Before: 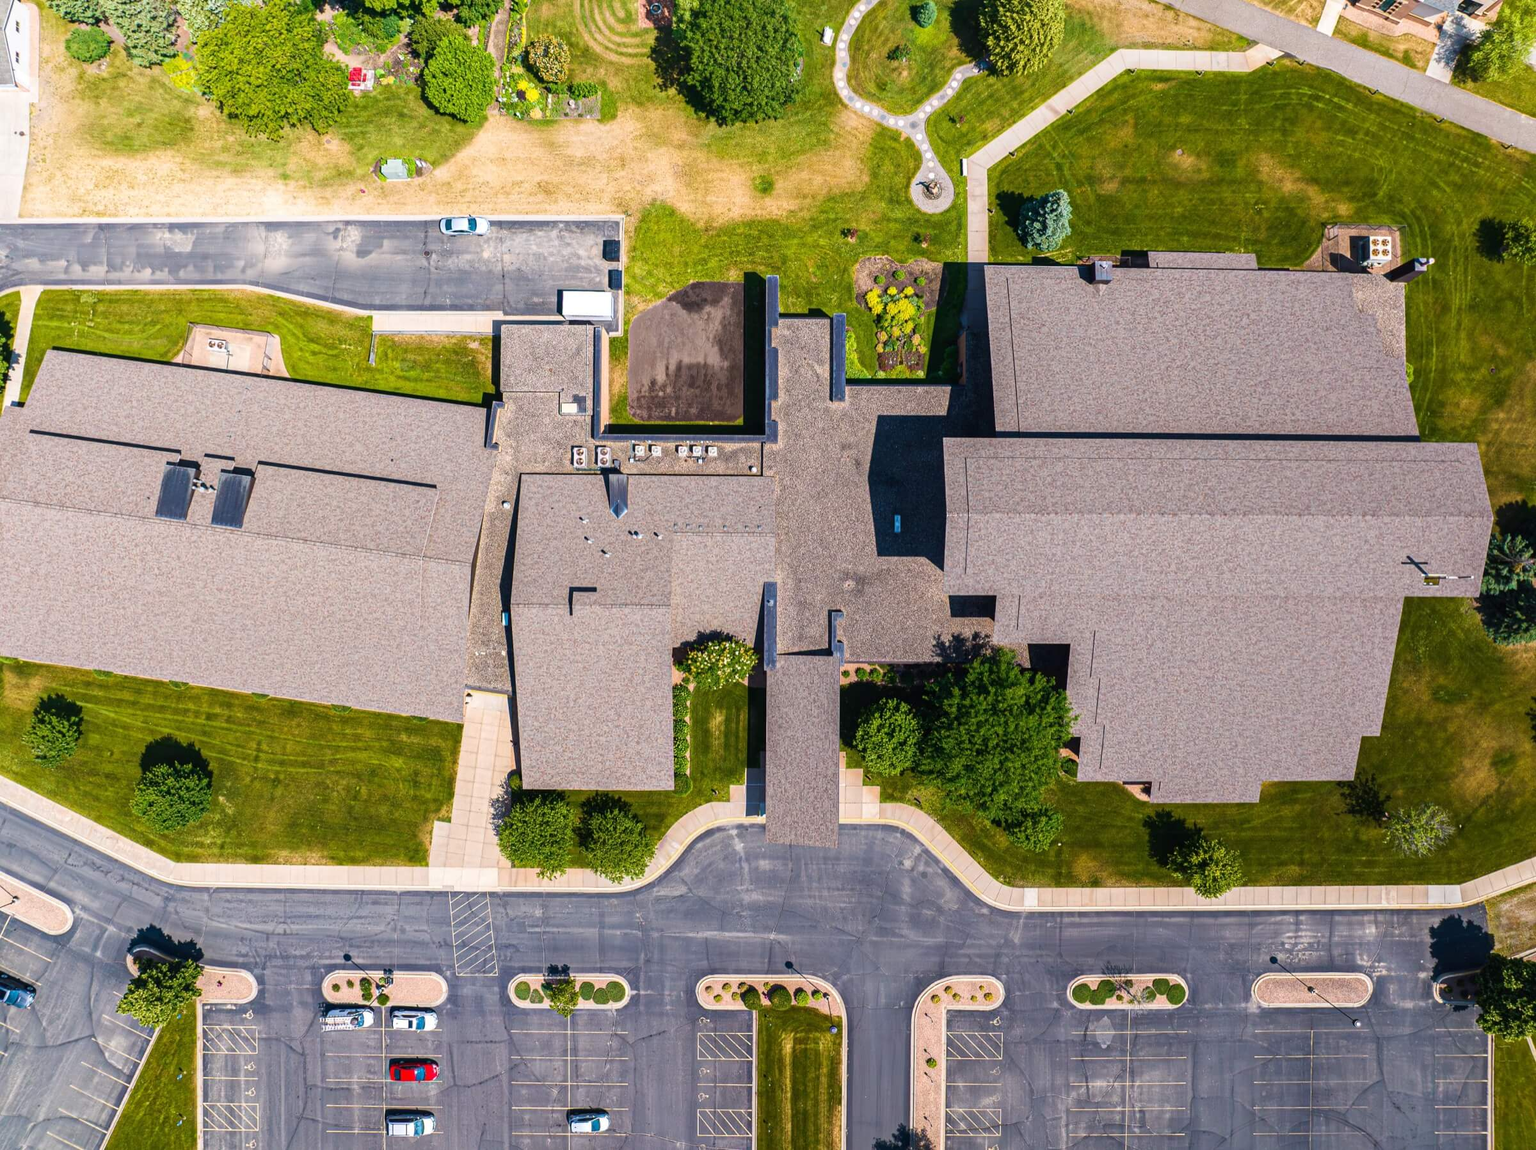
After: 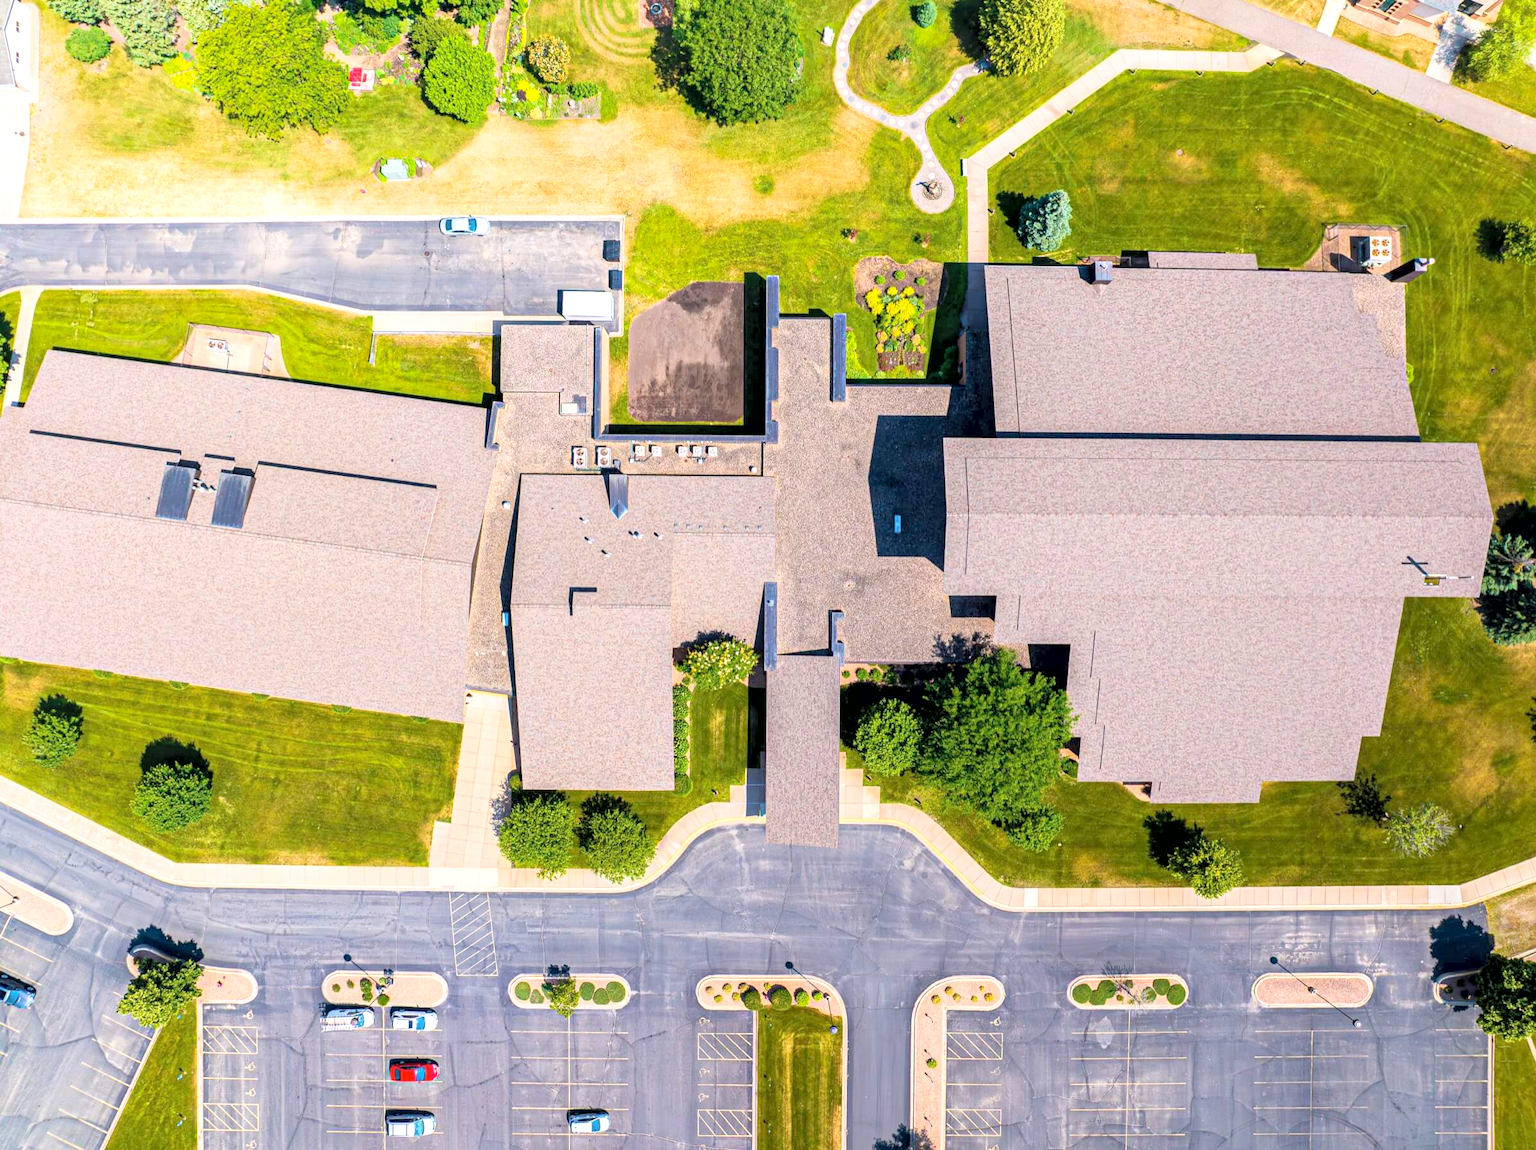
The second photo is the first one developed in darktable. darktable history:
contrast brightness saturation: contrast 0.1, brightness 0.3, saturation 0.14
exposure: black level correction 0.005, exposure 0.286 EV, compensate highlight preservation false
tone equalizer: on, module defaults
